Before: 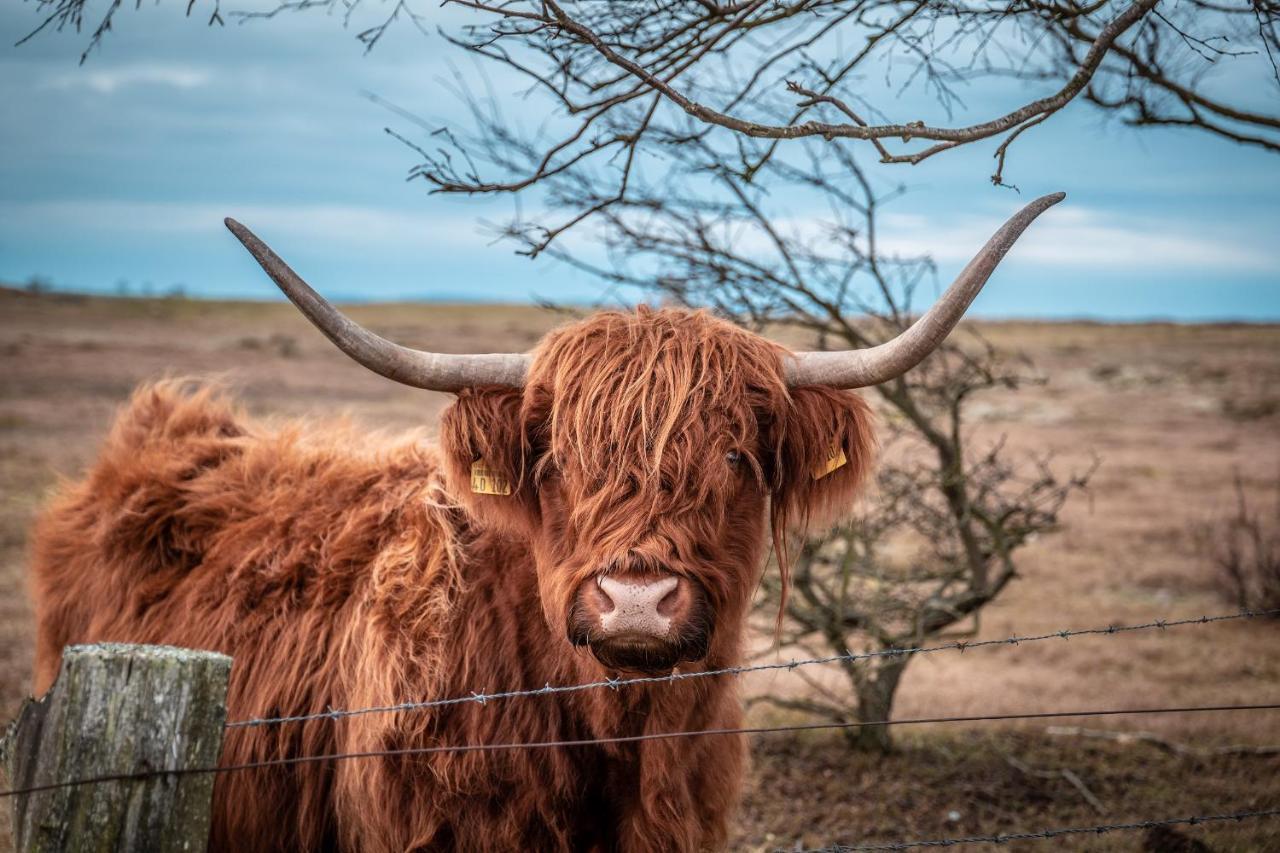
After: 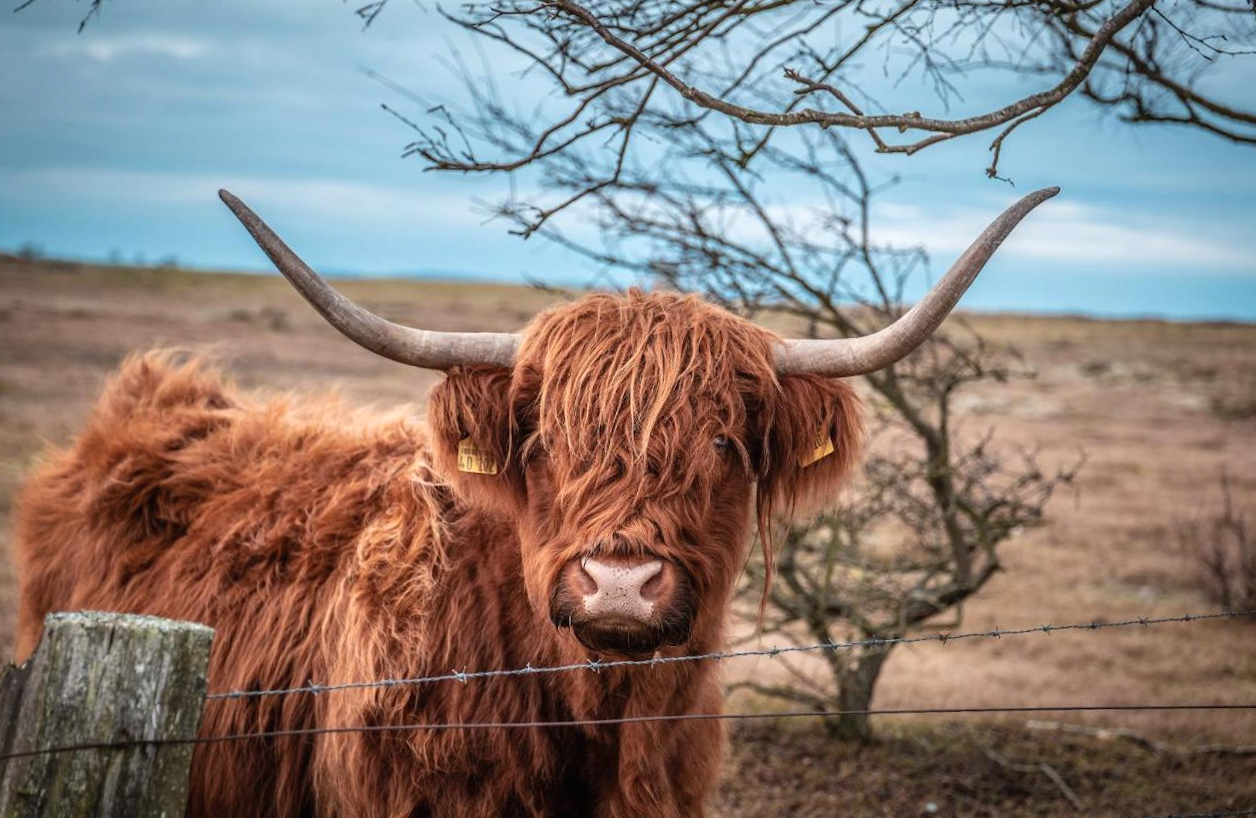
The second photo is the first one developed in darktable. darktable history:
rotate and perspective: rotation 1.57°, crop left 0.018, crop right 0.982, crop top 0.039, crop bottom 0.961
exposure: black level correction -0.001, exposure 0.08 EV, compensate highlight preservation false
white balance: emerald 1
